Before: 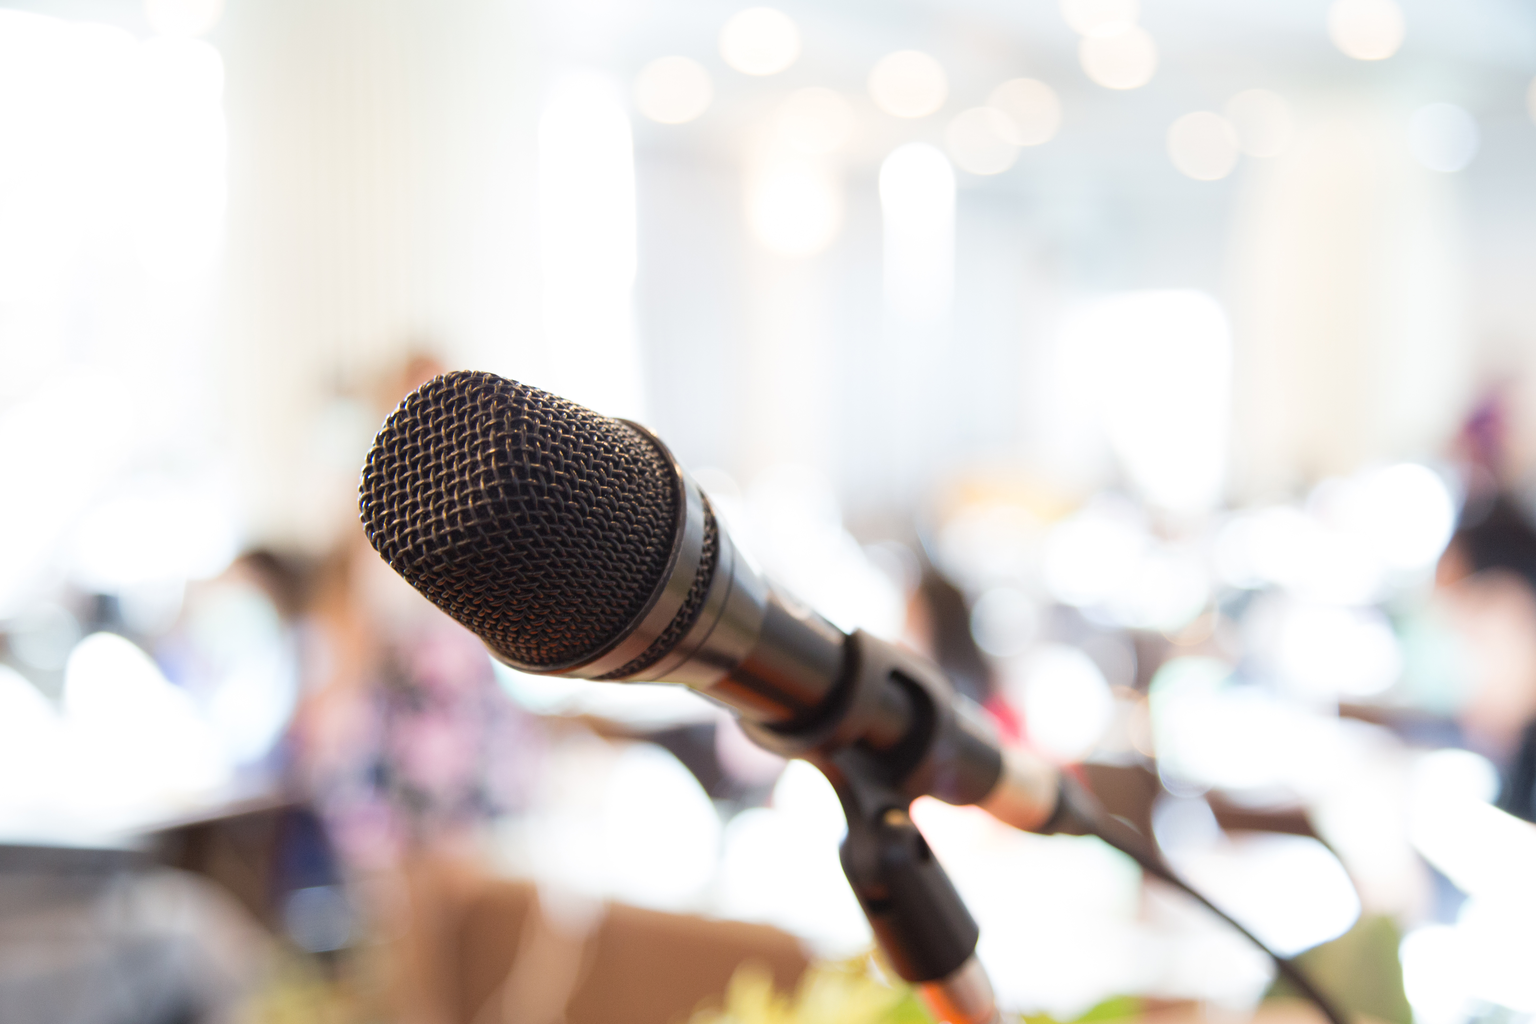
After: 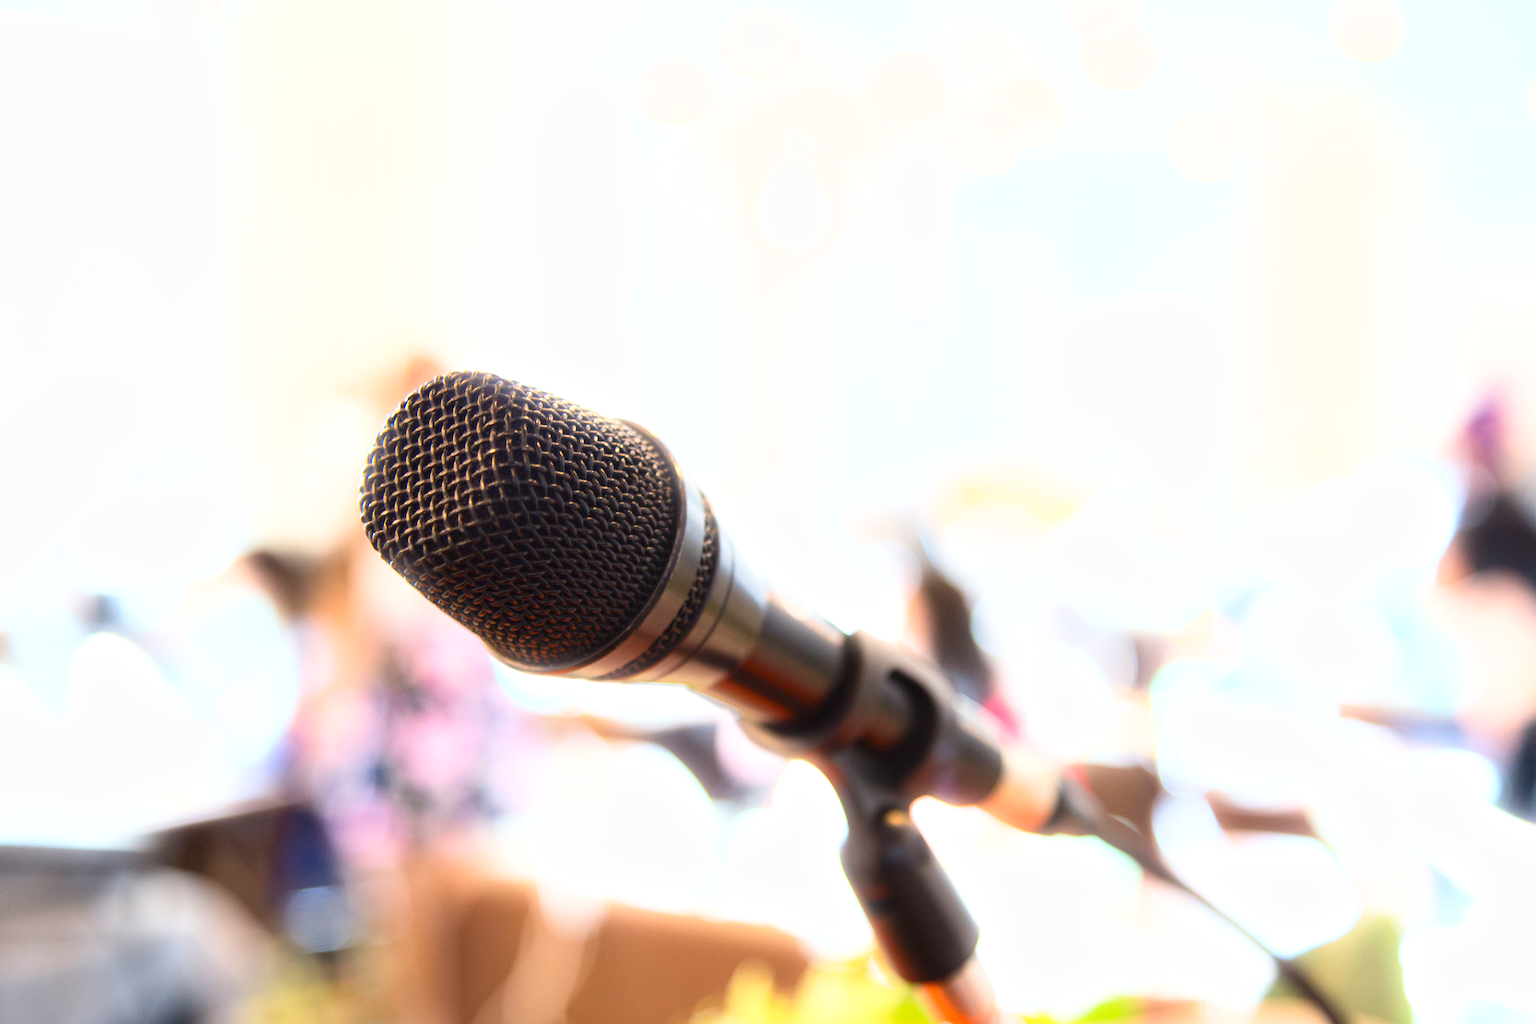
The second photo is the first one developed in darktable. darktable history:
bloom: size 13.65%, threshold 98.39%, strength 4.82%
exposure: exposure 0.367 EV, compensate highlight preservation false
contrast brightness saturation: contrast 0.18, saturation 0.3
